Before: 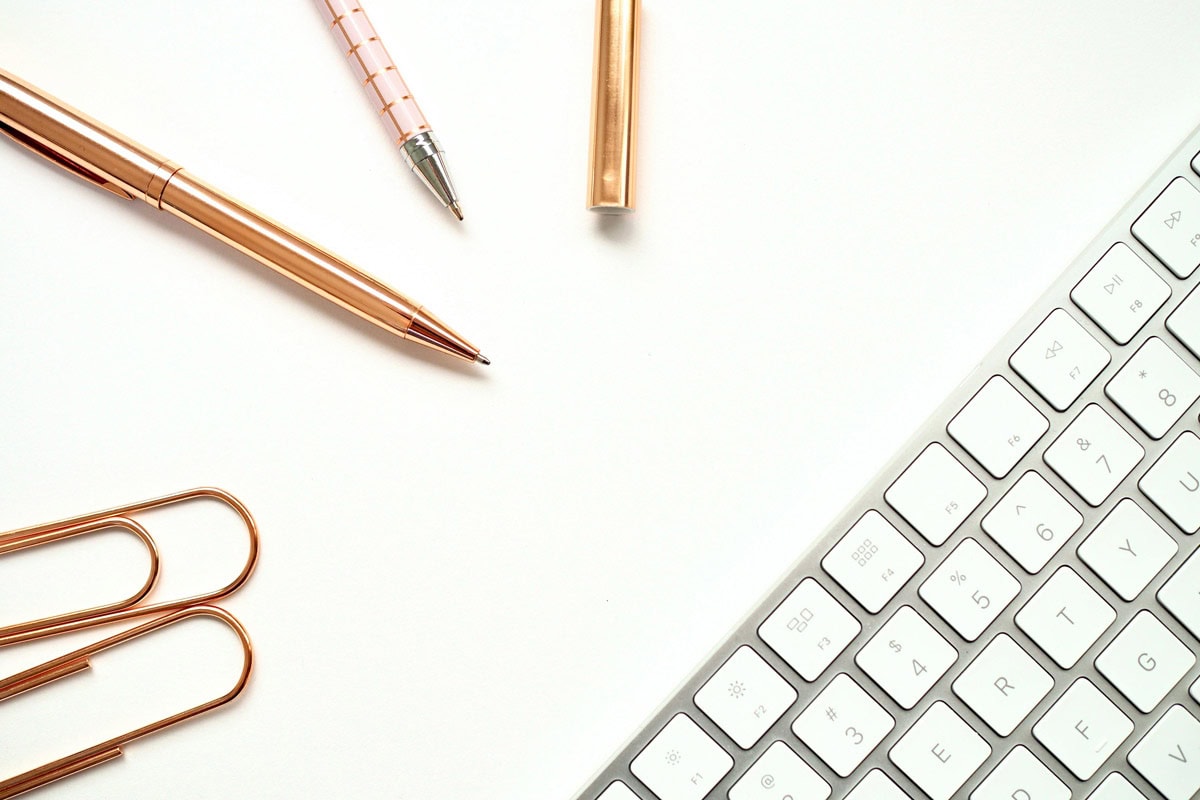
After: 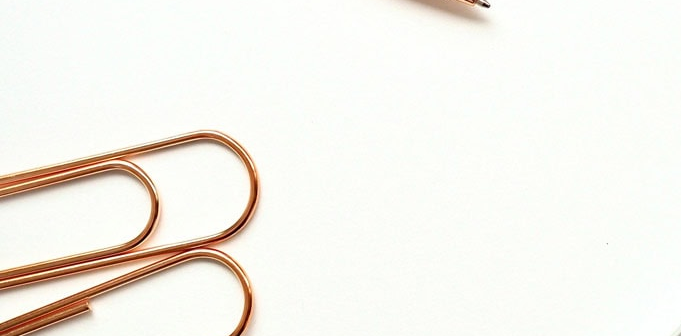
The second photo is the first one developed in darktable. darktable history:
crop: top 44.677%, right 43.227%, bottom 13.211%
